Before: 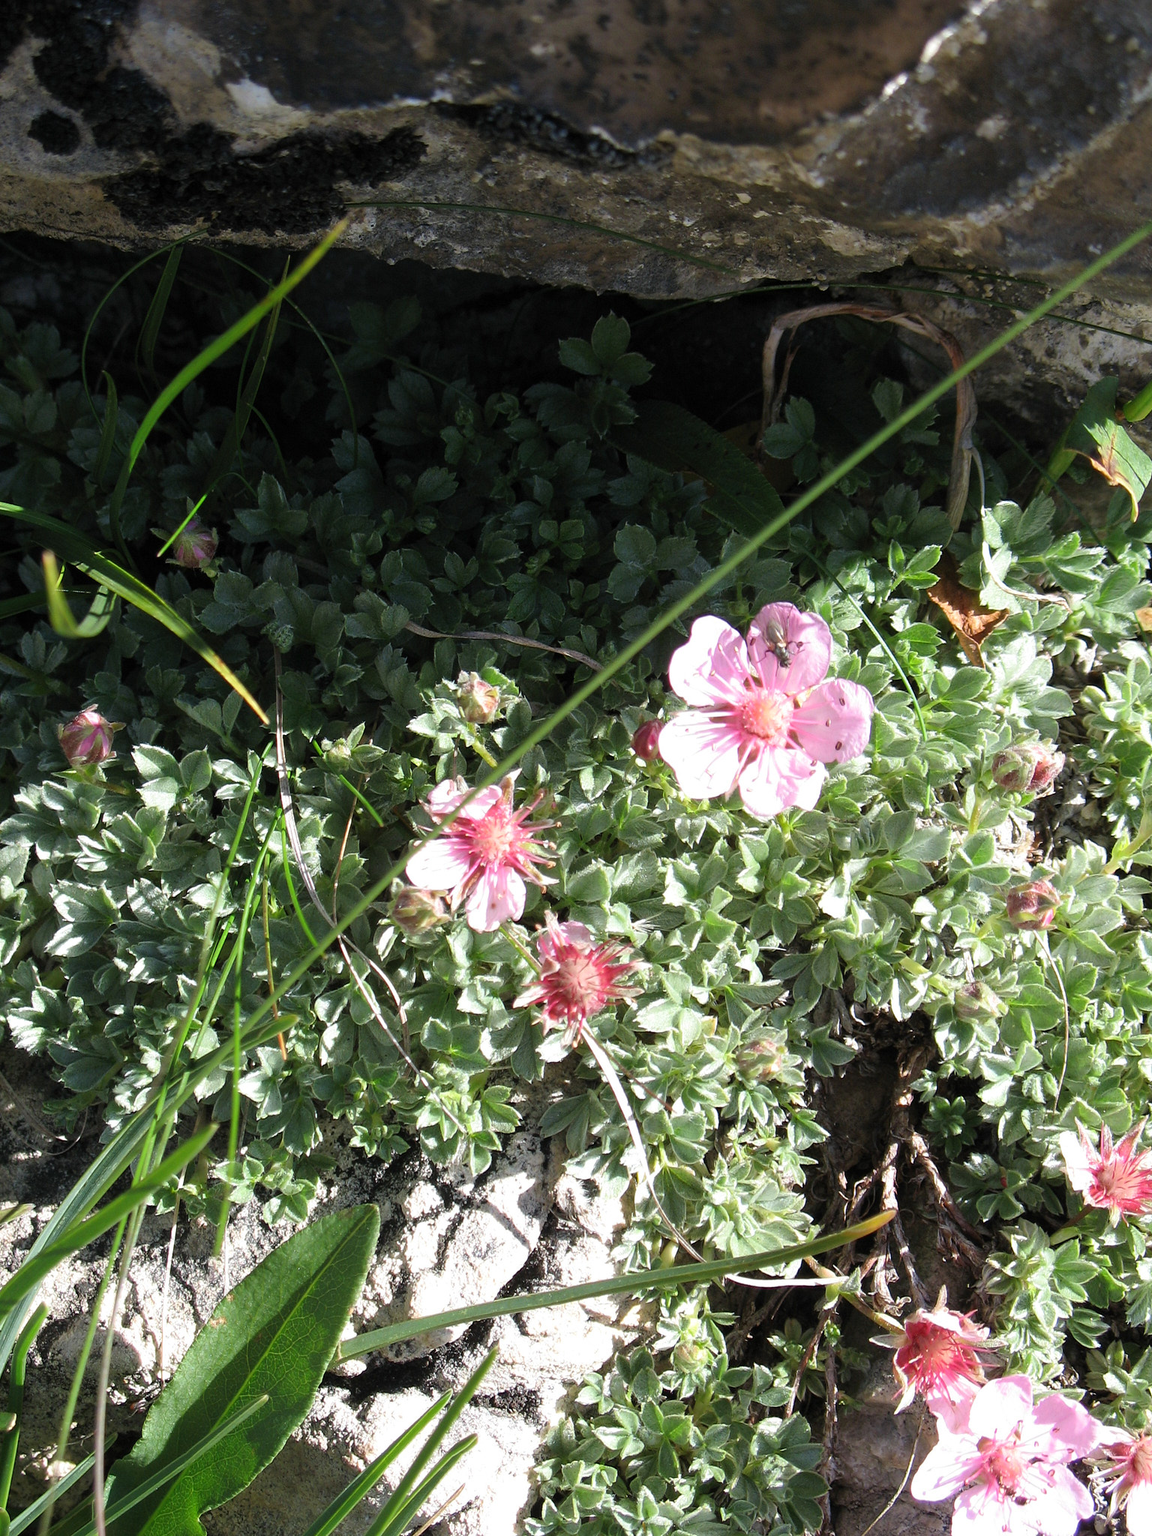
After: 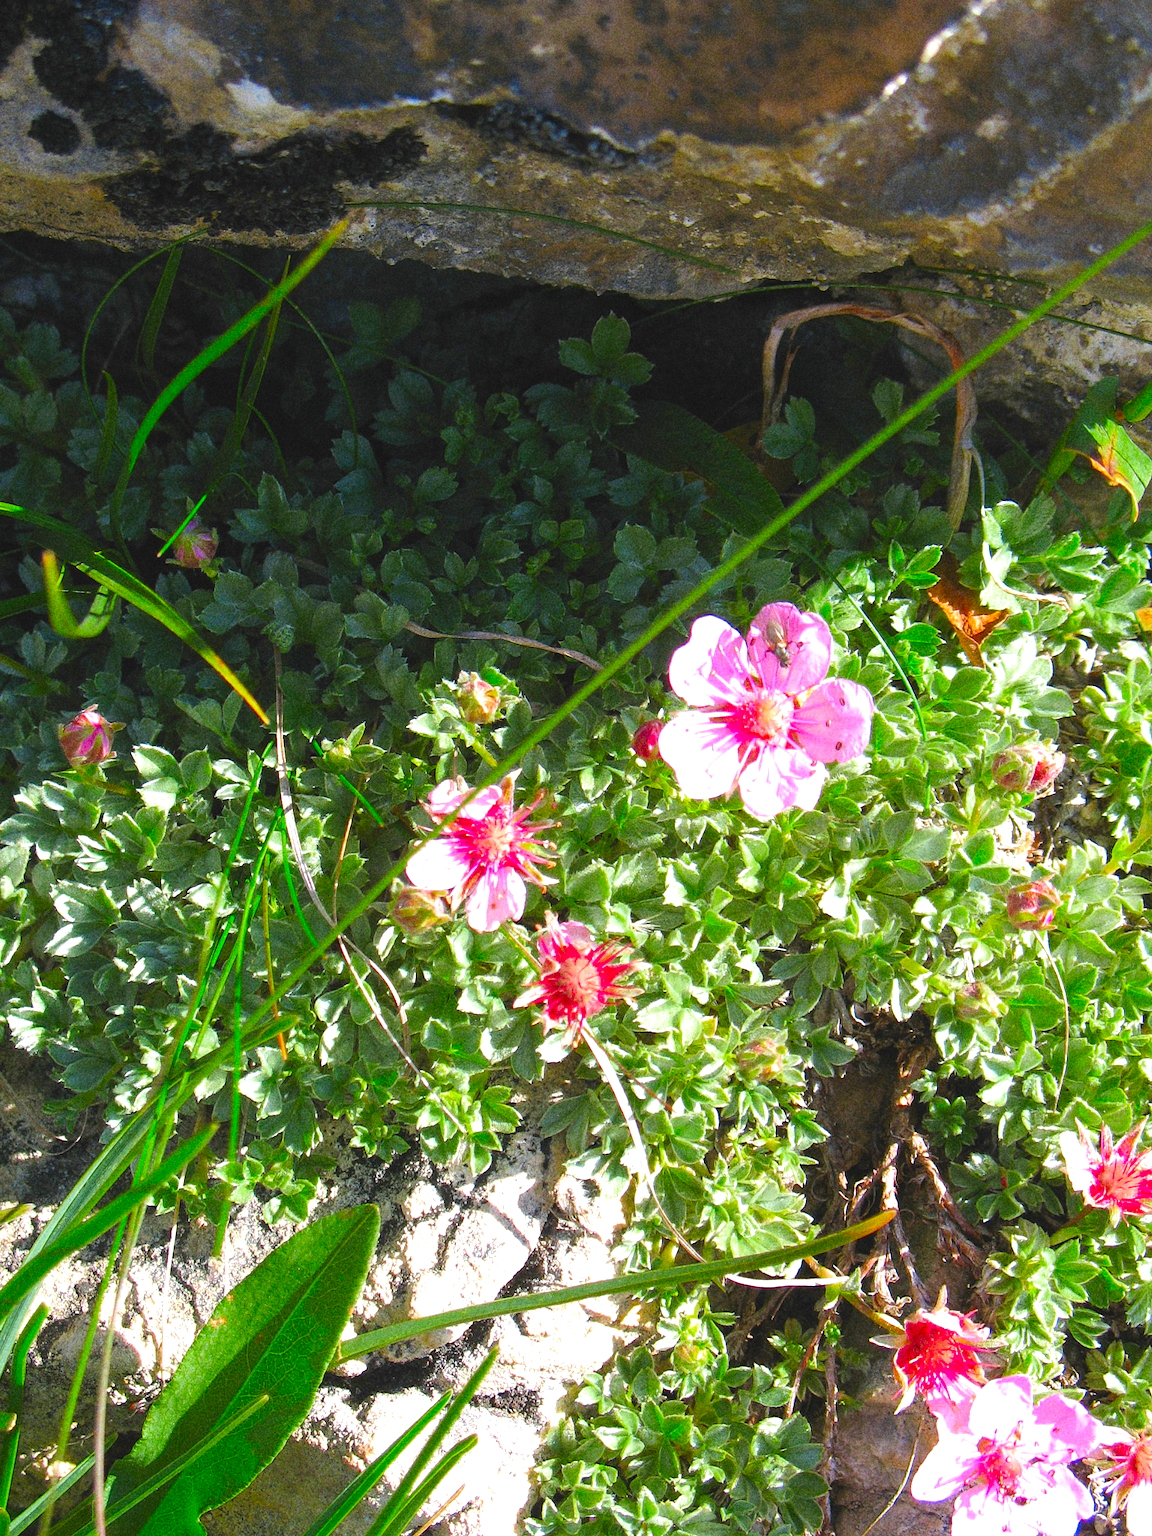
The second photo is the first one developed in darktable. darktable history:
color contrast: green-magenta contrast 1.55, blue-yellow contrast 1.83
exposure: black level correction 0, exposure 0.6 EV, compensate exposure bias true, compensate highlight preservation false
color zones: curves: ch0 [(0, 0.444) (0.143, 0.442) (0.286, 0.441) (0.429, 0.441) (0.571, 0.441) (0.714, 0.441) (0.857, 0.442) (1, 0.444)]
grain: coarseness 11.82 ISO, strength 36.67%, mid-tones bias 74.17%
contrast brightness saturation: contrast -0.1, brightness 0.05, saturation 0.08
